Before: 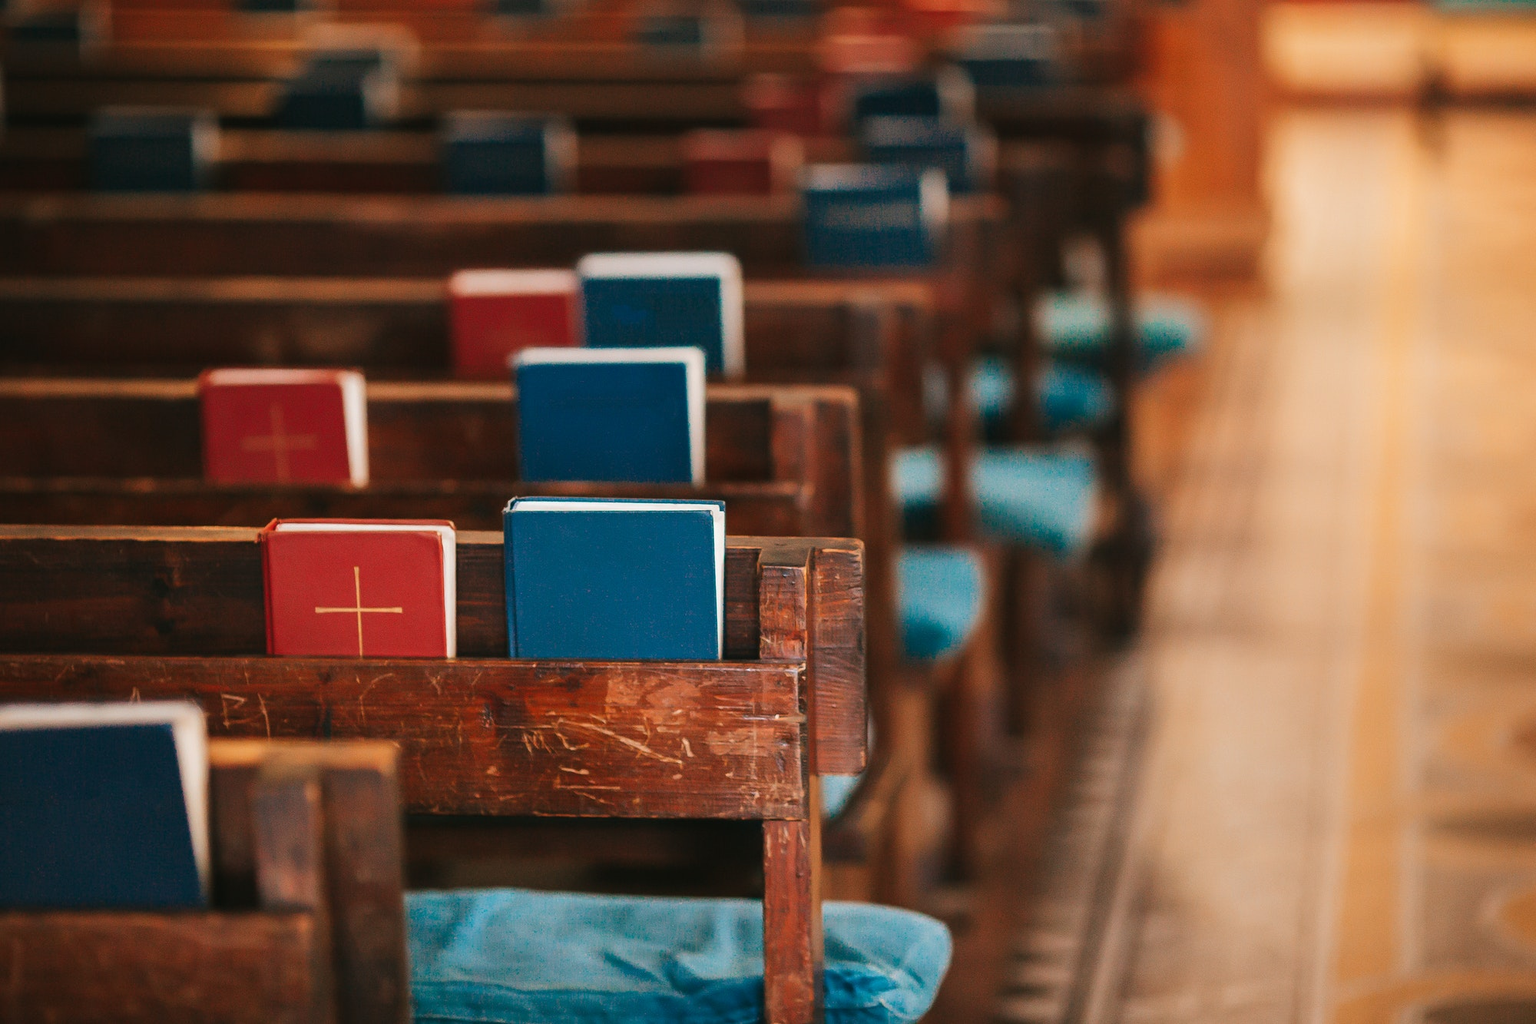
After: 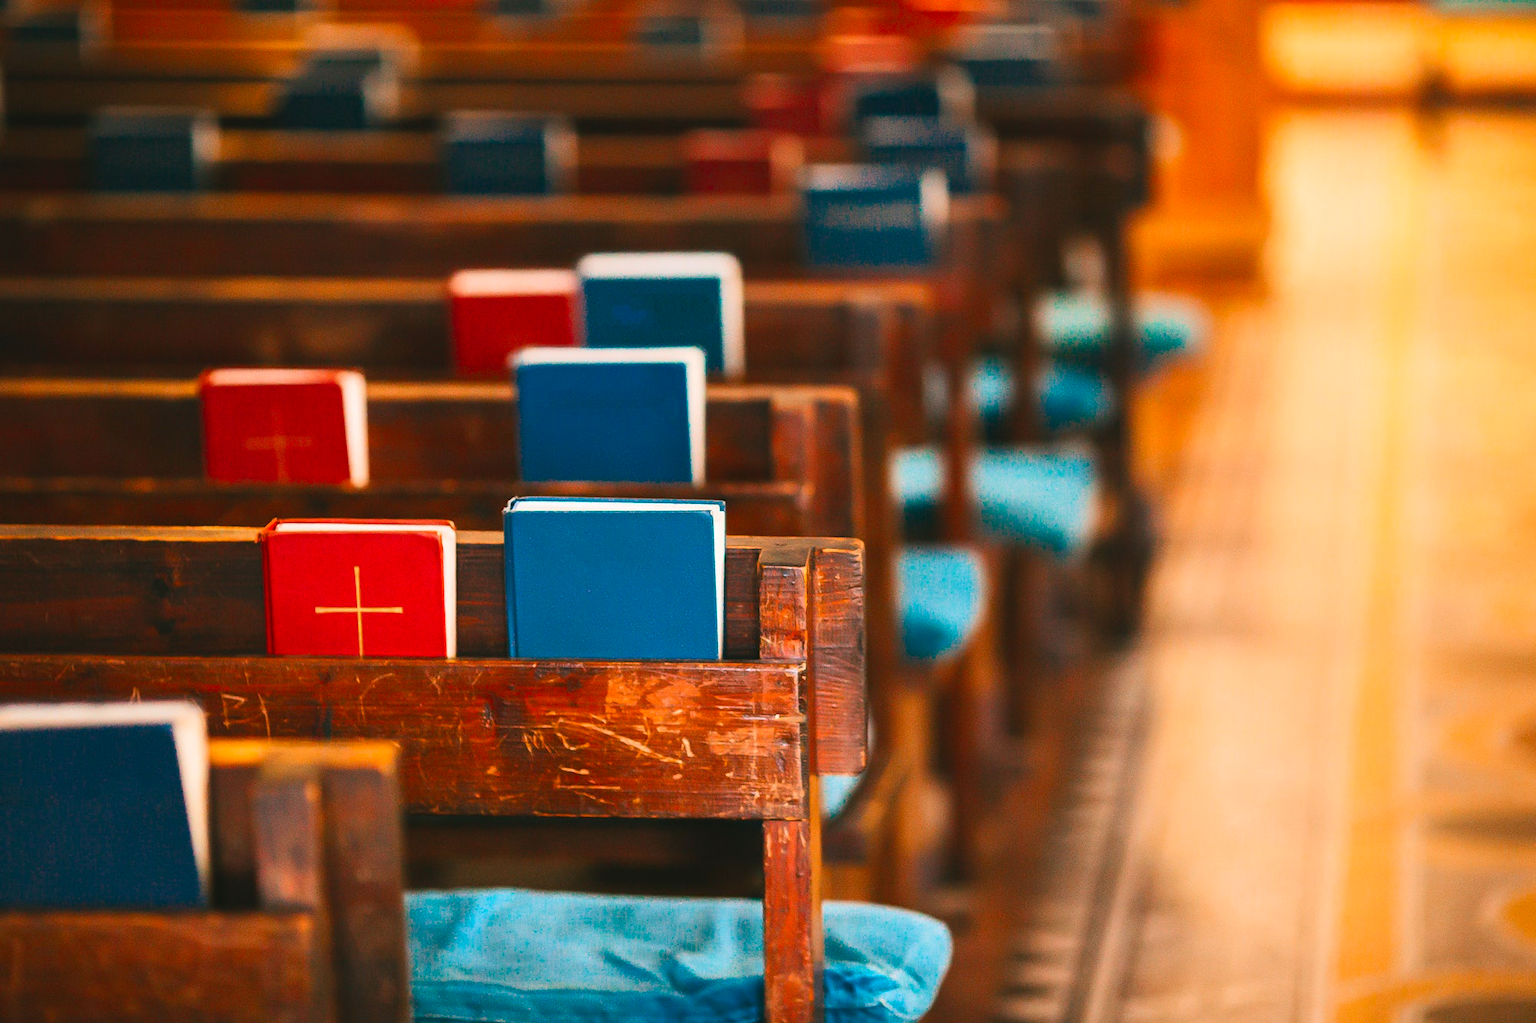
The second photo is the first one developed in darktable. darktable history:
color balance rgb: highlights gain › luminance 14.835%, linear chroma grading › global chroma 3.992%, perceptual saturation grading › global saturation 25.9%, global vibrance -16.601%, contrast -5.449%
contrast brightness saturation: contrast 0.202, brightness 0.164, saturation 0.219
